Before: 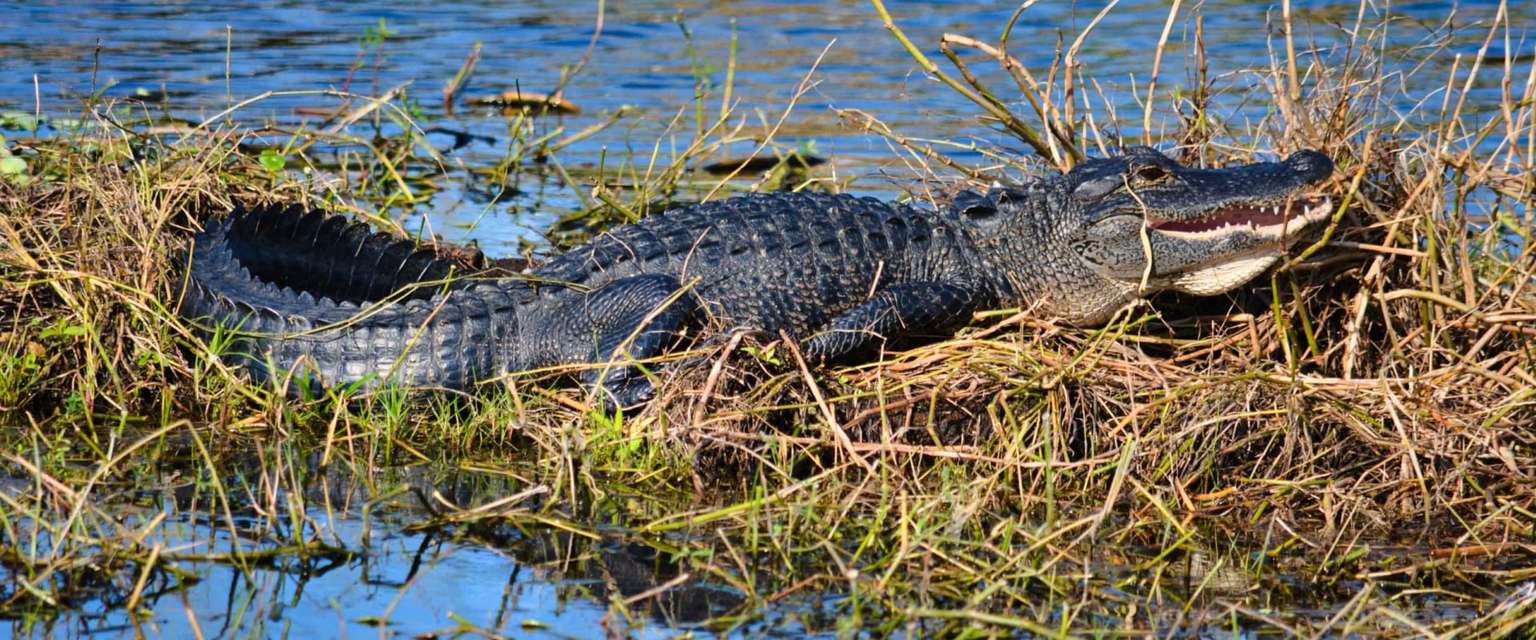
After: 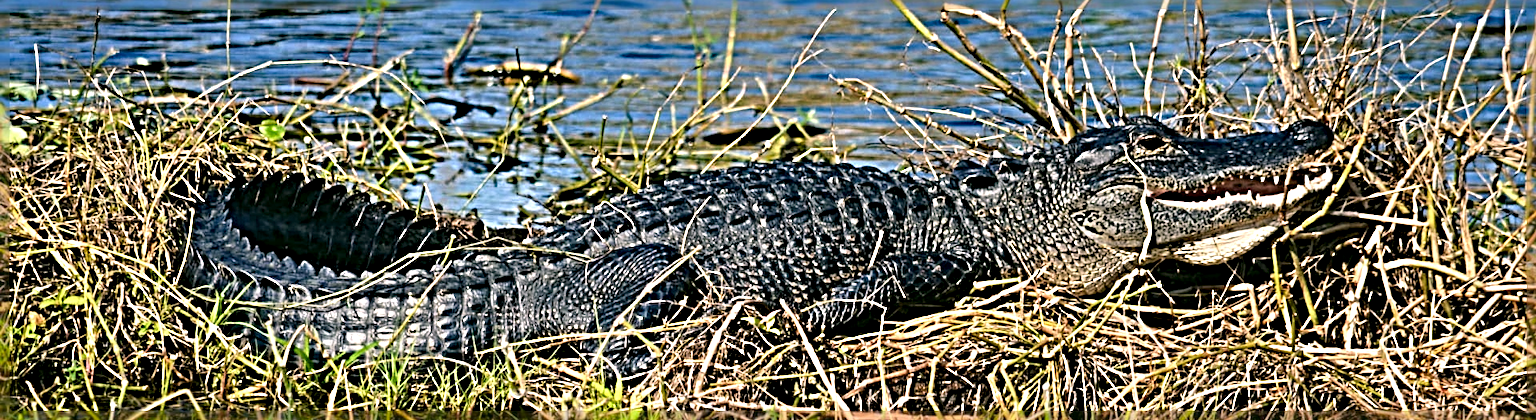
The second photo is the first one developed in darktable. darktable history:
color correction: highlights a* 4.02, highlights b* 4.98, shadows a* -7.55, shadows b* 4.98
sharpen: radius 6.3, amount 1.8, threshold 0
crop and rotate: top 4.848%, bottom 29.503%
